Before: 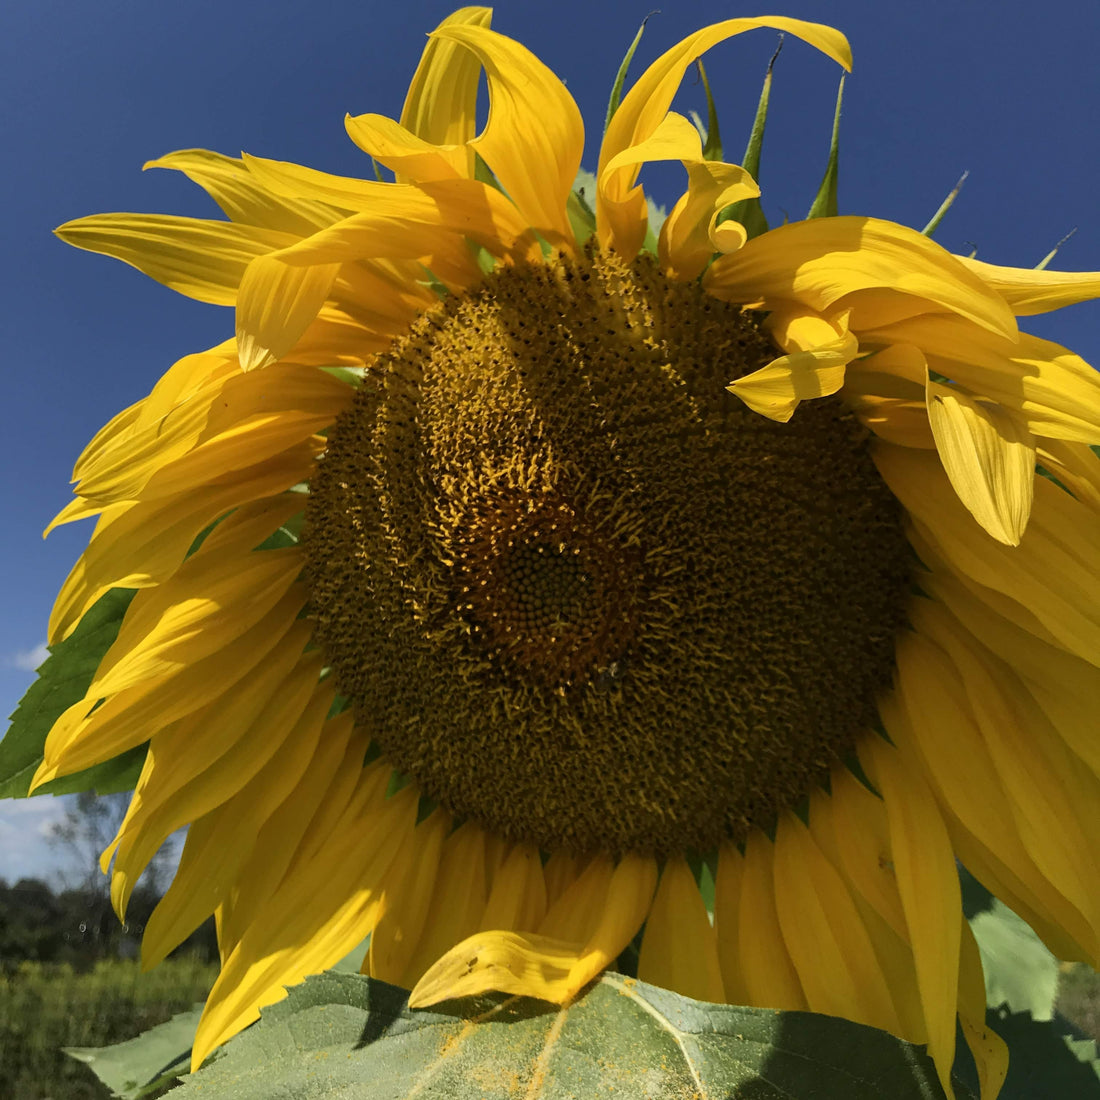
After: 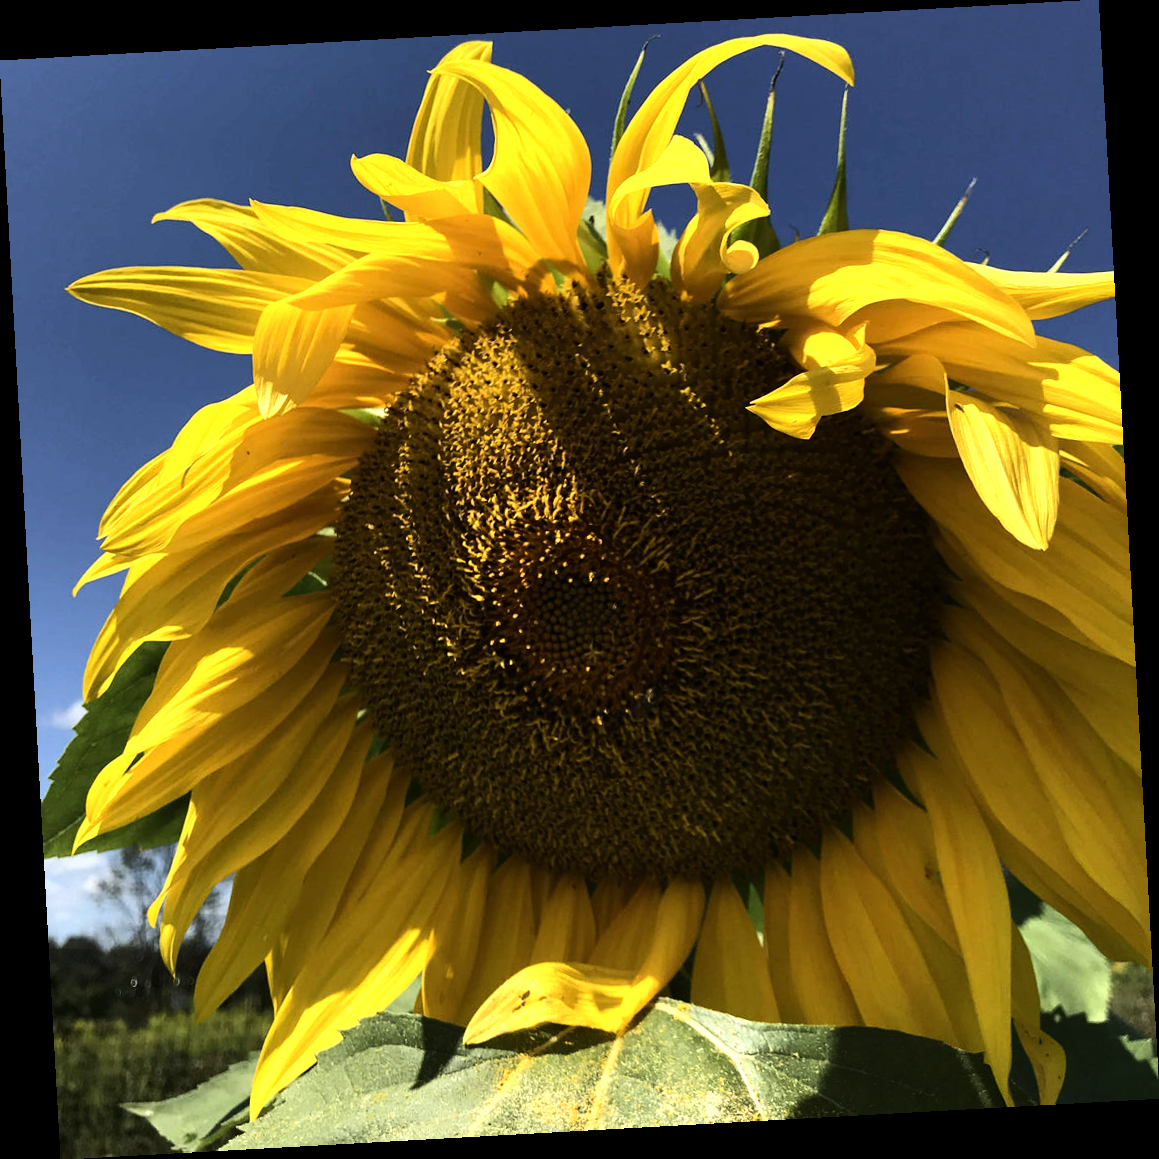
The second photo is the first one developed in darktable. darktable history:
tone equalizer: -8 EV -1.08 EV, -7 EV -1.01 EV, -6 EV -0.867 EV, -5 EV -0.578 EV, -3 EV 0.578 EV, -2 EV 0.867 EV, -1 EV 1.01 EV, +0 EV 1.08 EV, edges refinement/feathering 500, mask exposure compensation -1.57 EV, preserve details no
rotate and perspective: rotation -3.18°, automatic cropping off
